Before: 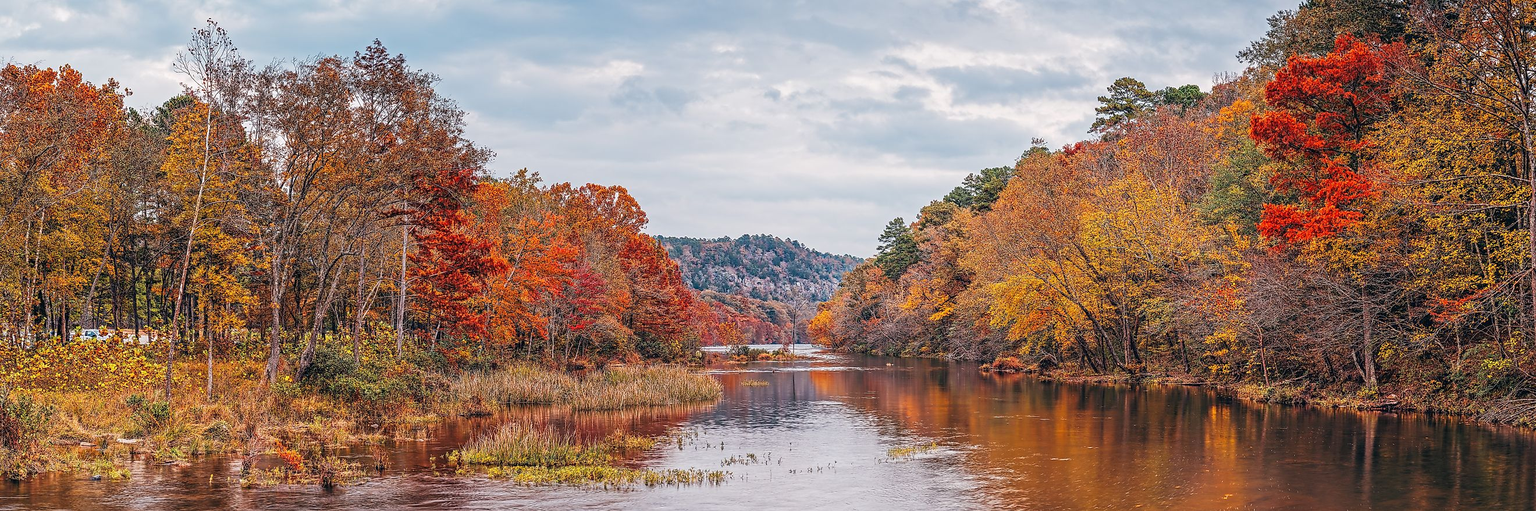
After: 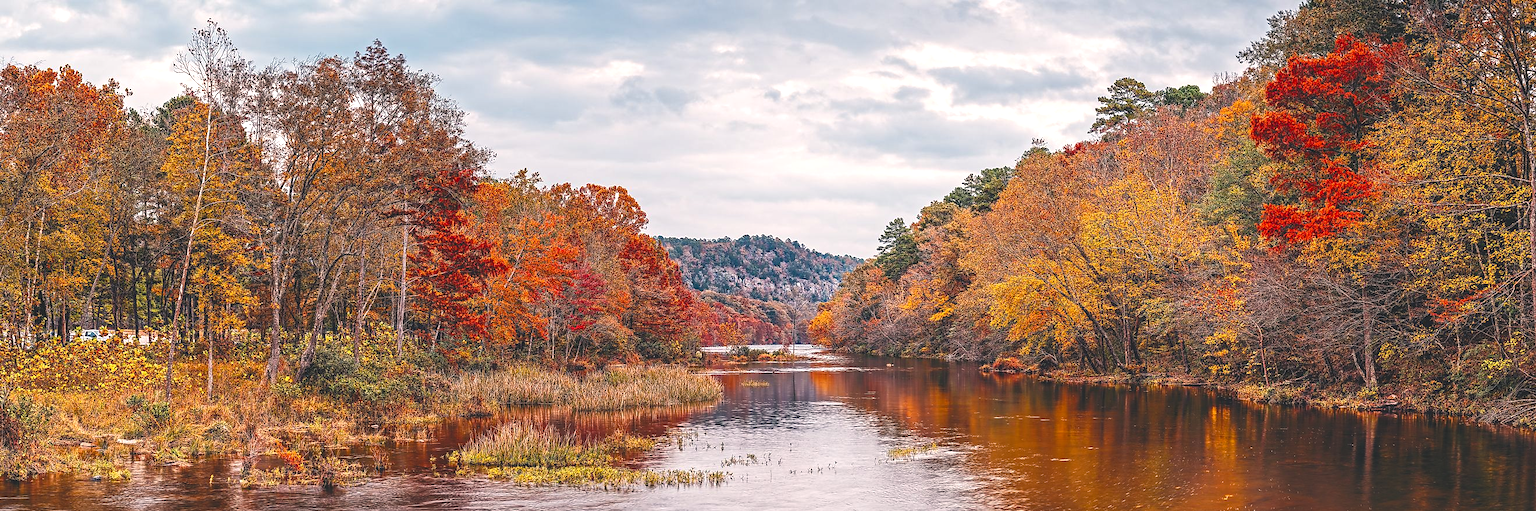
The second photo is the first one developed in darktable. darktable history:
exposure: black level correction -0.025, exposure -0.12 EV, compensate highlight preservation false
color balance rgb: highlights gain › chroma 1.703%, highlights gain › hue 56.25°, global offset › hue 169.16°, perceptual saturation grading › global saturation 20%, perceptual saturation grading › highlights -24.963%, perceptual saturation grading › shadows 49.736%, perceptual brilliance grading › global brilliance 14.609%, perceptual brilliance grading › shadows -35.413%
